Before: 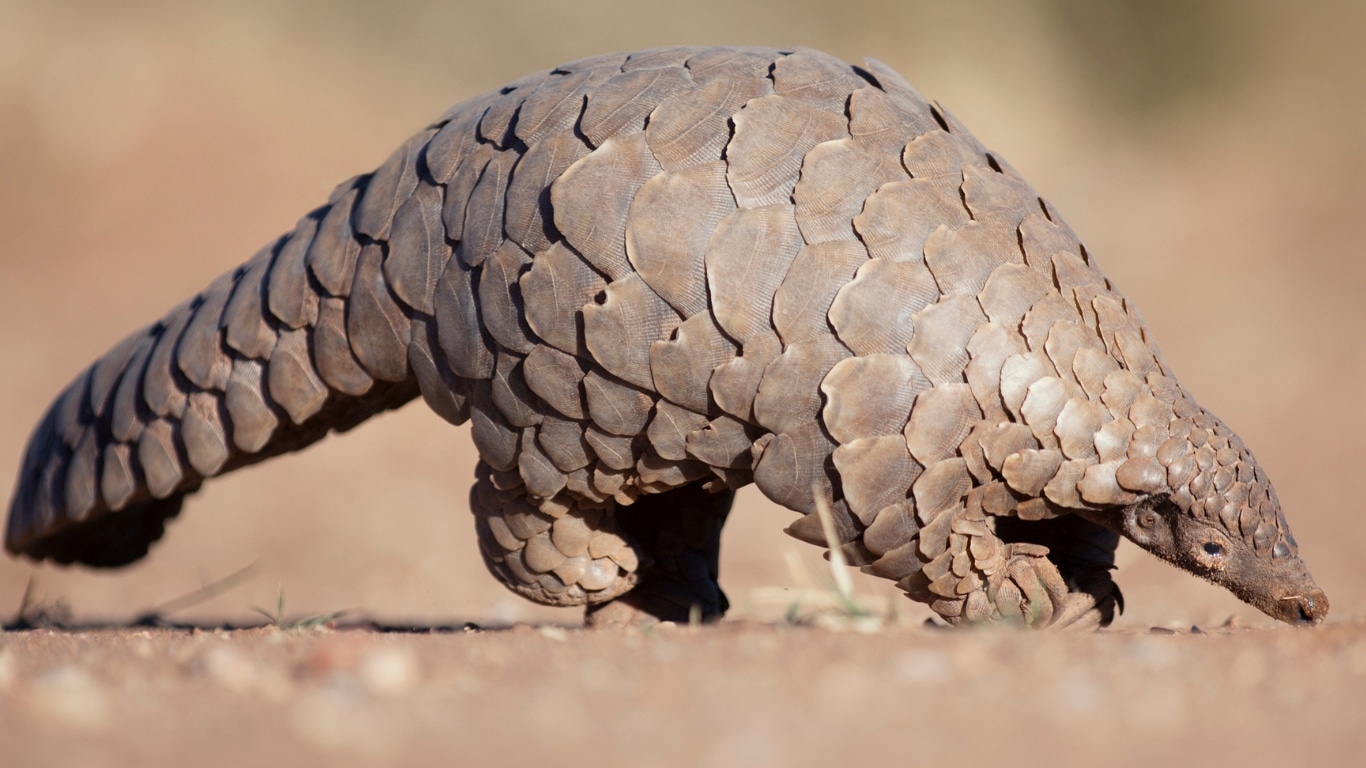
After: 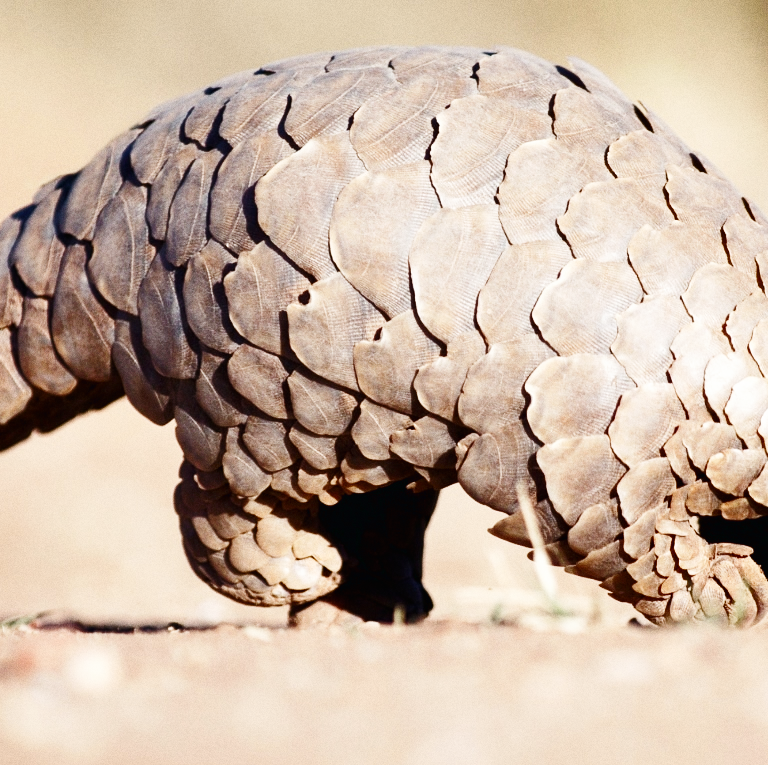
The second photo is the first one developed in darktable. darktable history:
grain: coarseness 0.09 ISO
crop: left 21.674%, right 22.086%
base curve: curves: ch0 [(0, 0.003) (0.001, 0.002) (0.006, 0.004) (0.02, 0.022) (0.048, 0.086) (0.094, 0.234) (0.162, 0.431) (0.258, 0.629) (0.385, 0.8) (0.548, 0.918) (0.751, 0.988) (1, 1)], preserve colors none
shadows and highlights: radius 264.75, soften with gaussian
